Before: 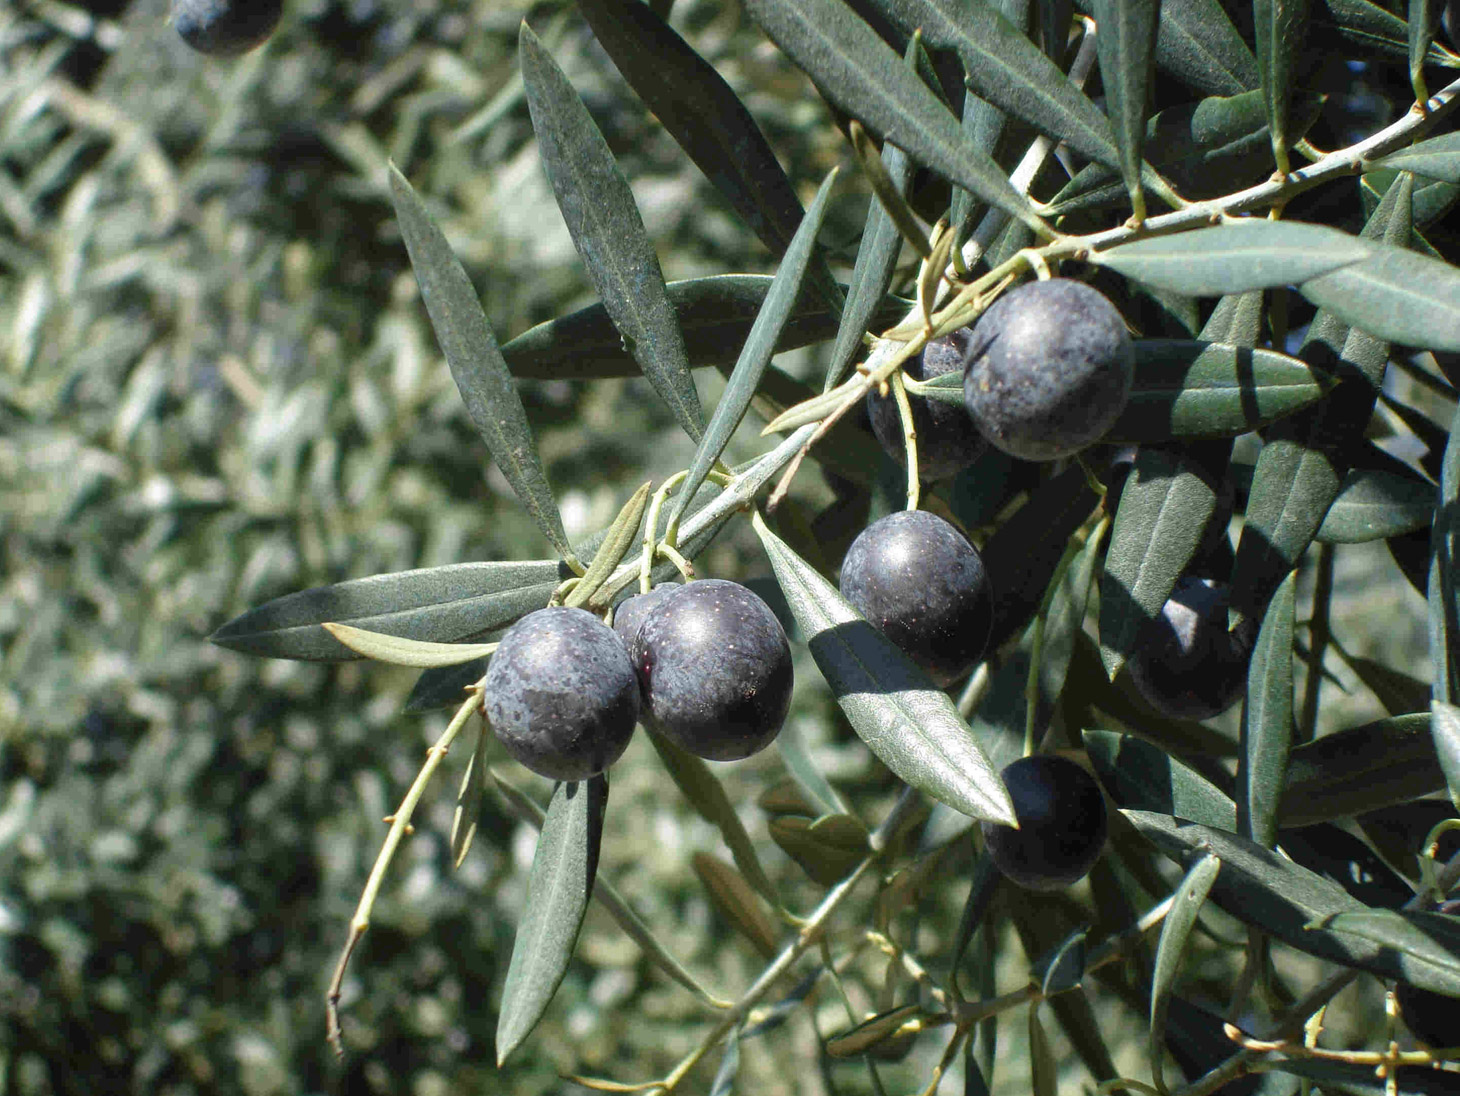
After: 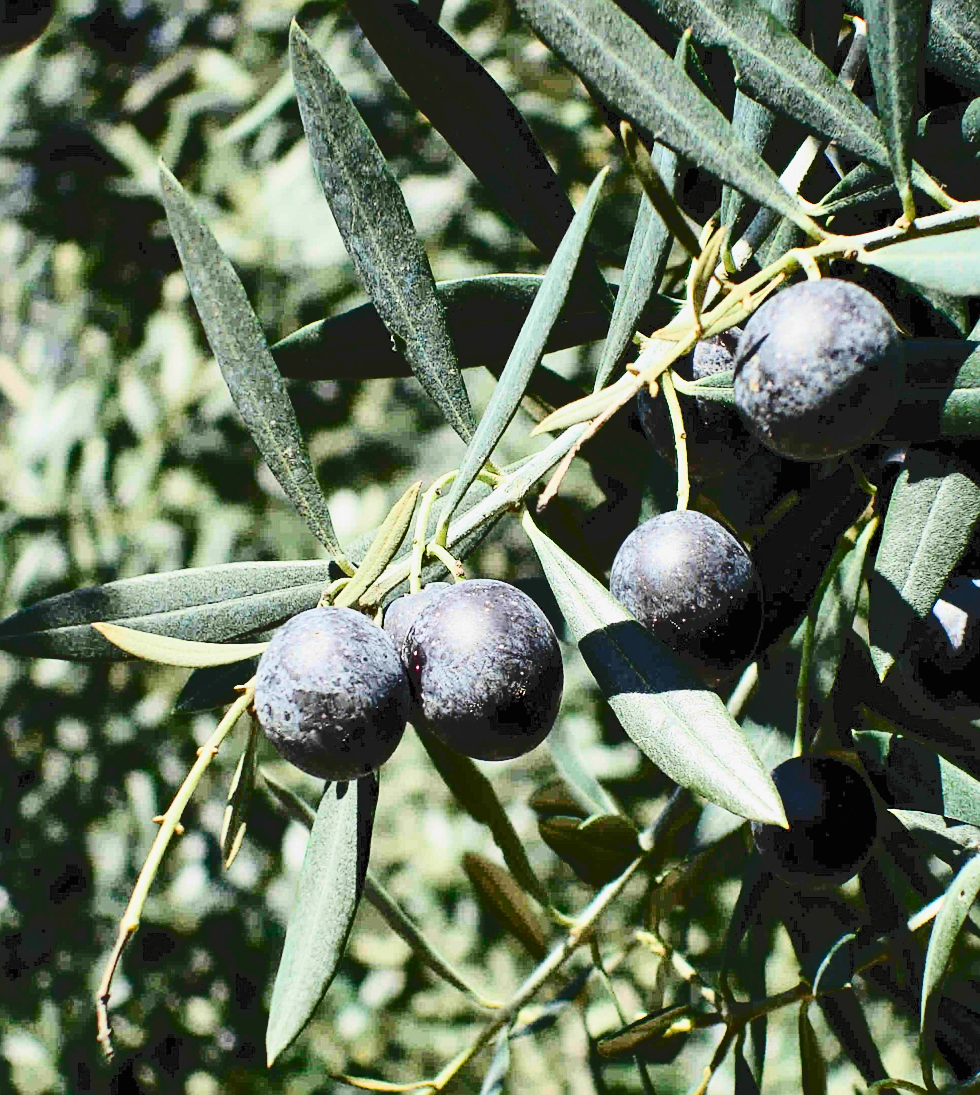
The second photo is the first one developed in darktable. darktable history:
shadows and highlights: shadows 47.35, highlights -41.22, soften with gaussian
exposure: black level correction 0, exposure 0.589 EV, compensate exposure bias true, compensate highlight preservation false
crop and rotate: left 15.801%, right 17.018%
tone curve: curves: ch0 [(0, 0) (0.003, 0.108) (0.011, 0.108) (0.025, 0.108) (0.044, 0.113) (0.069, 0.113) (0.1, 0.121) (0.136, 0.136) (0.177, 0.16) (0.224, 0.192) (0.277, 0.246) (0.335, 0.324) (0.399, 0.419) (0.468, 0.518) (0.543, 0.622) (0.623, 0.721) (0.709, 0.815) (0.801, 0.893) (0.898, 0.949) (1, 1)], color space Lab, independent channels, preserve colors none
sharpen: on, module defaults
contrast brightness saturation: contrast 0.207, brightness -0.101, saturation 0.207
filmic rgb: black relative exposure -4.63 EV, white relative exposure 4.81 EV, hardness 2.35, latitude 35.77%, contrast 1.041, highlights saturation mix 1.52%, shadows ↔ highlights balance 1.26%
